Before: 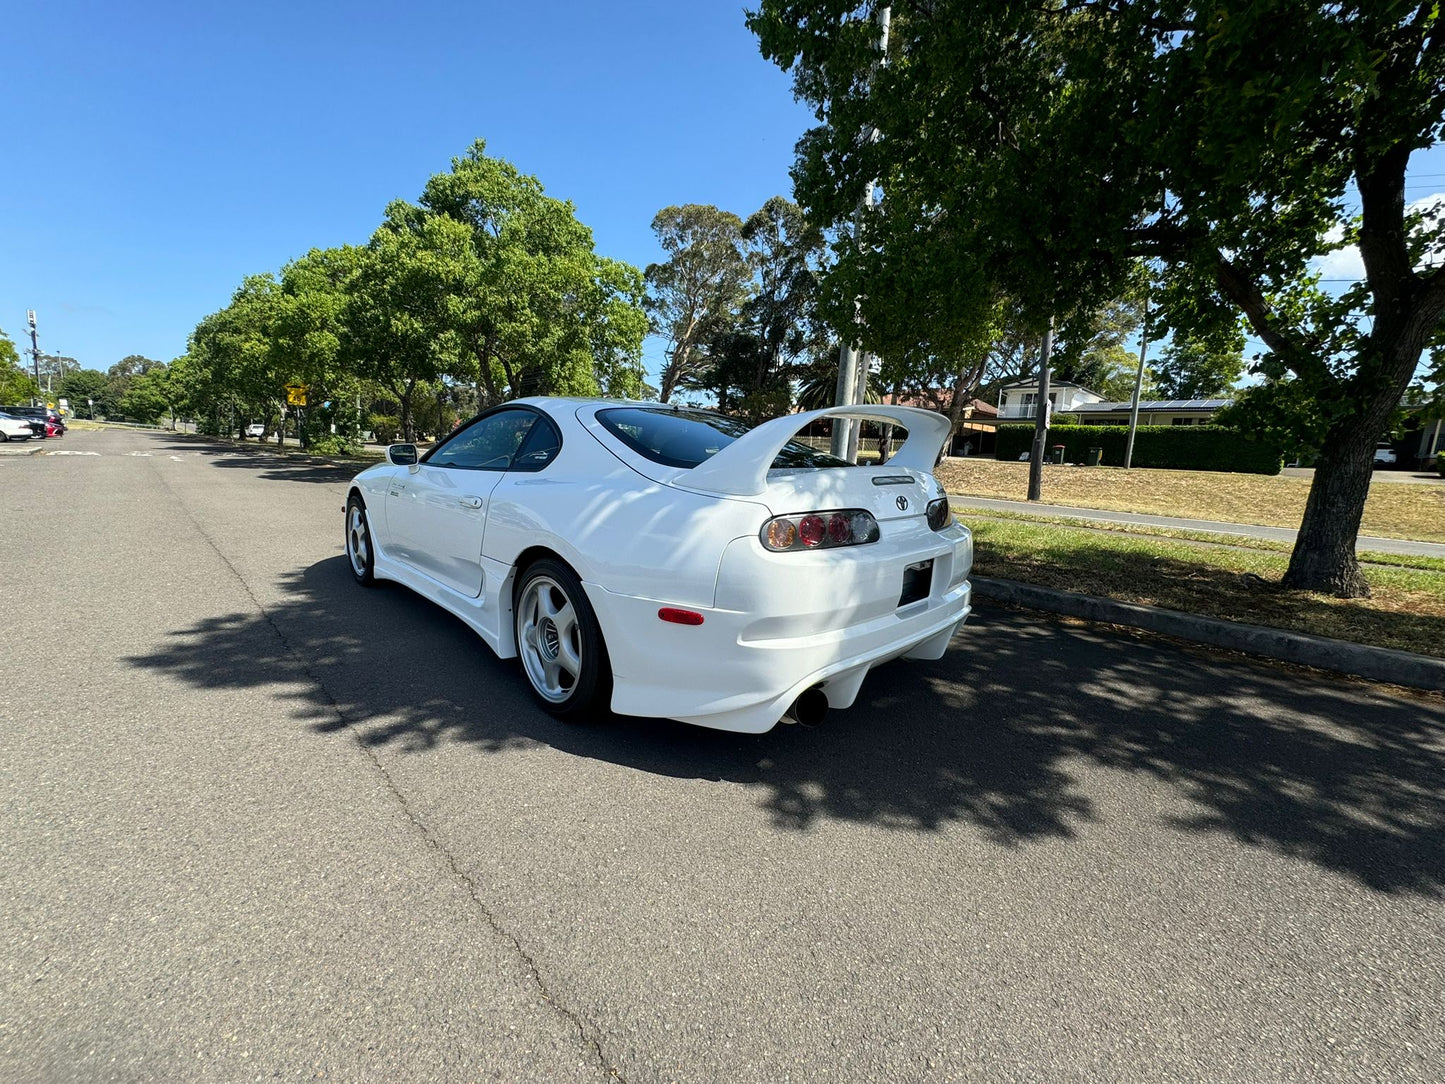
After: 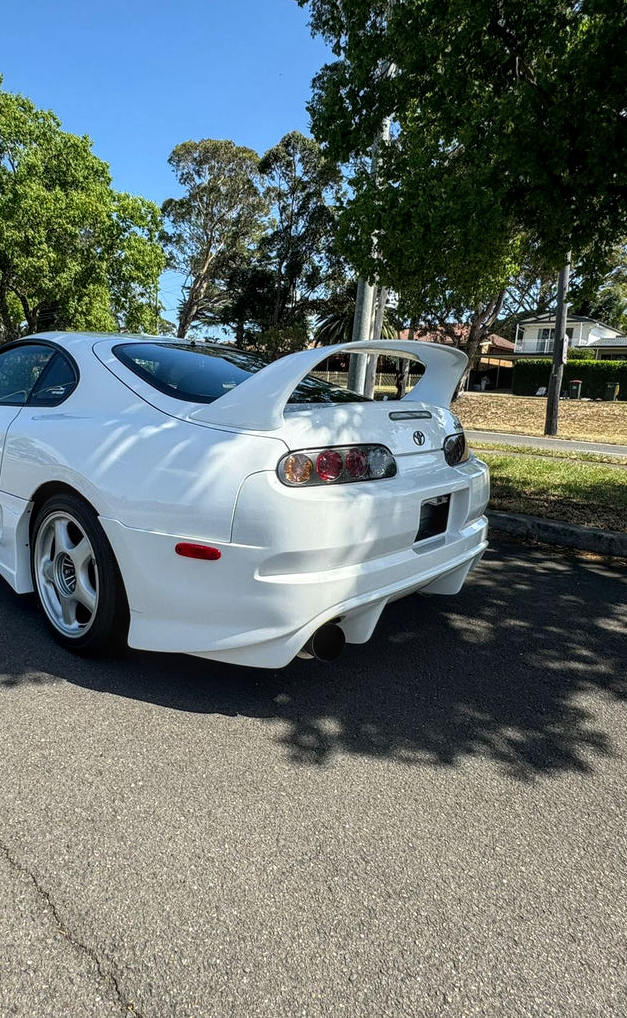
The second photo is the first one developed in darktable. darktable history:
crop: left 33.452%, top 6.025%, right 23.155%
local contrast: highlights 55%, shadows 52%, detail 130%, midtone range 0.452
